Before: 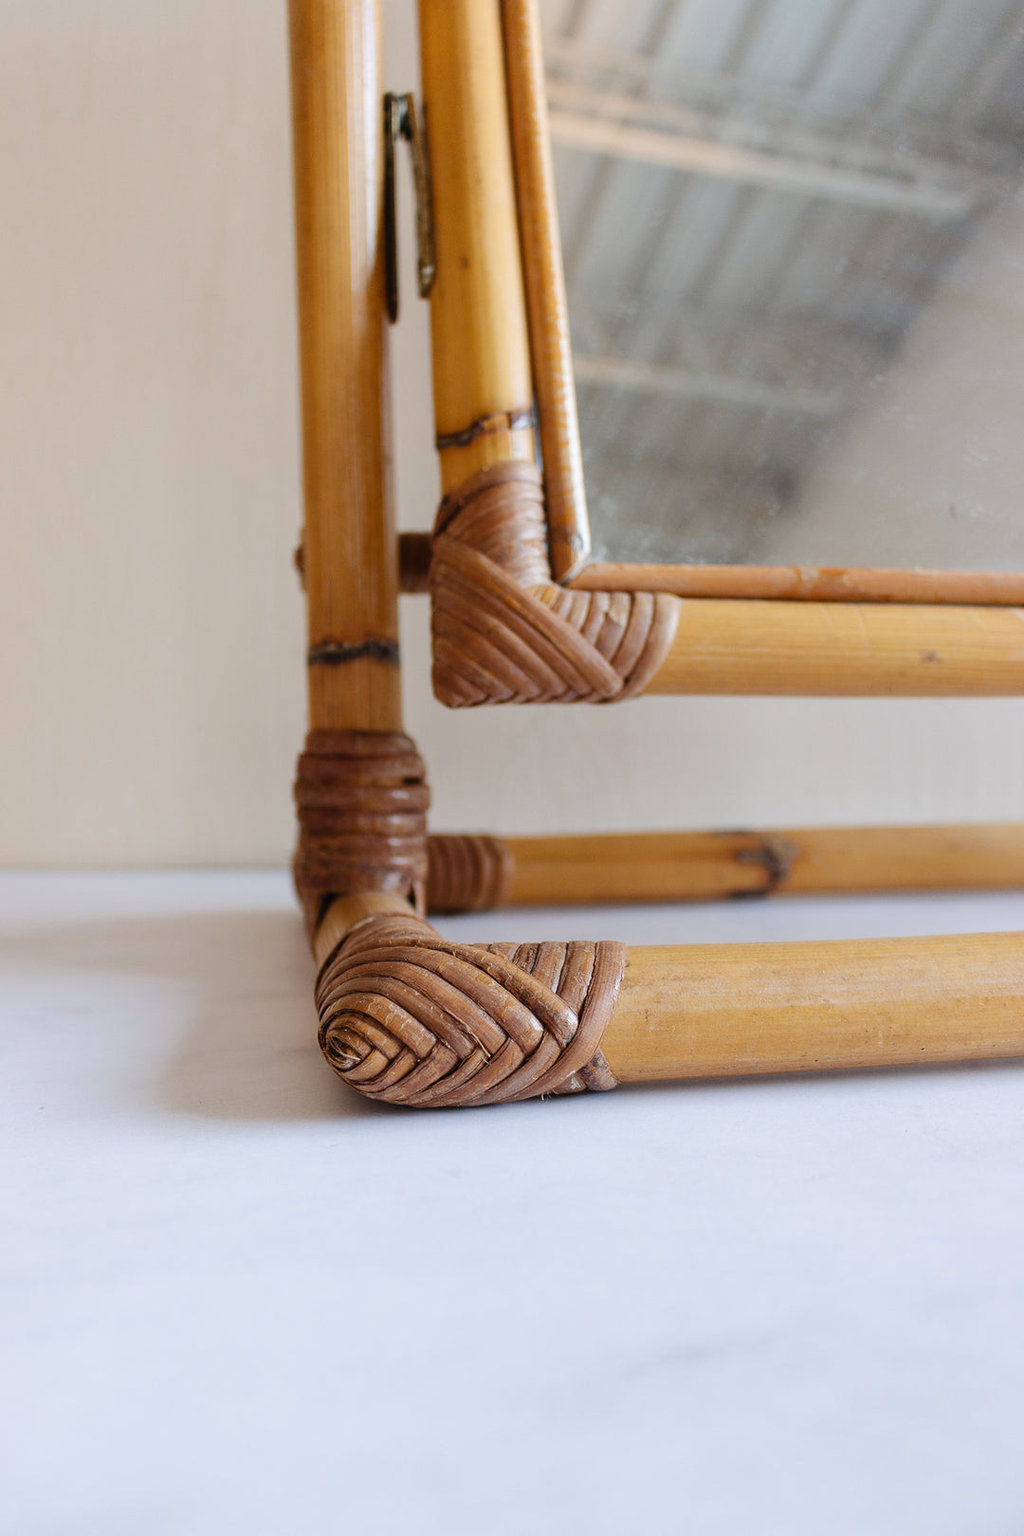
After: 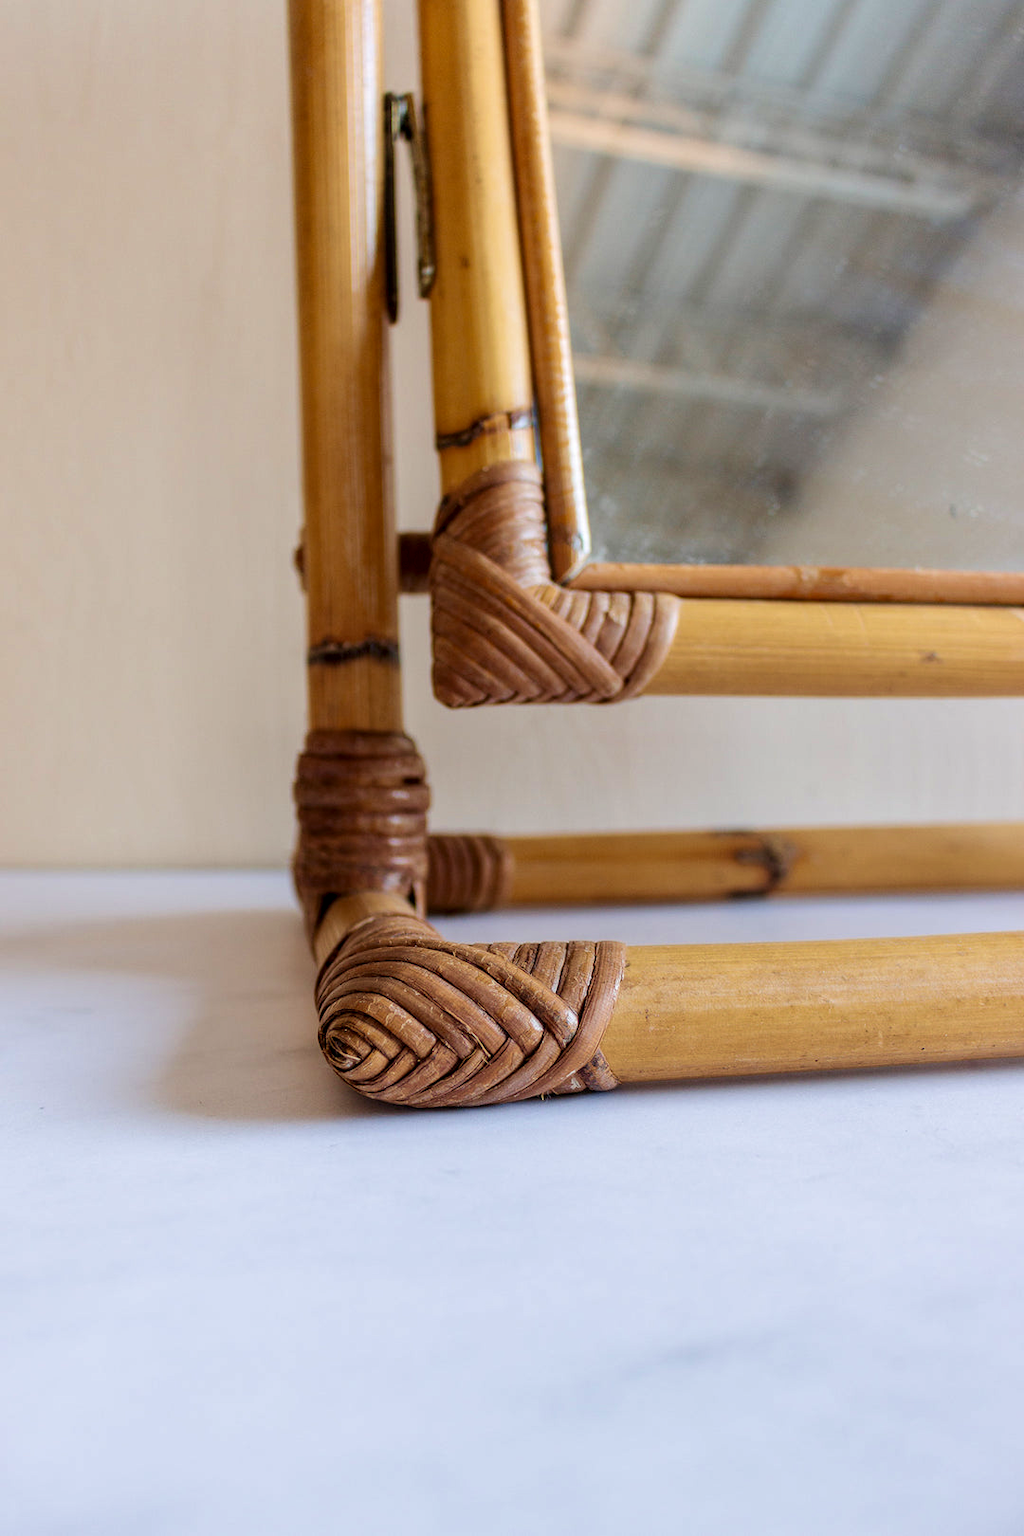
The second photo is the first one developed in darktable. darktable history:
exposure: exposure -0.072 EV, compensate highlight preservation false
local contrast: detail 130%
velvia: strength 39.63%
